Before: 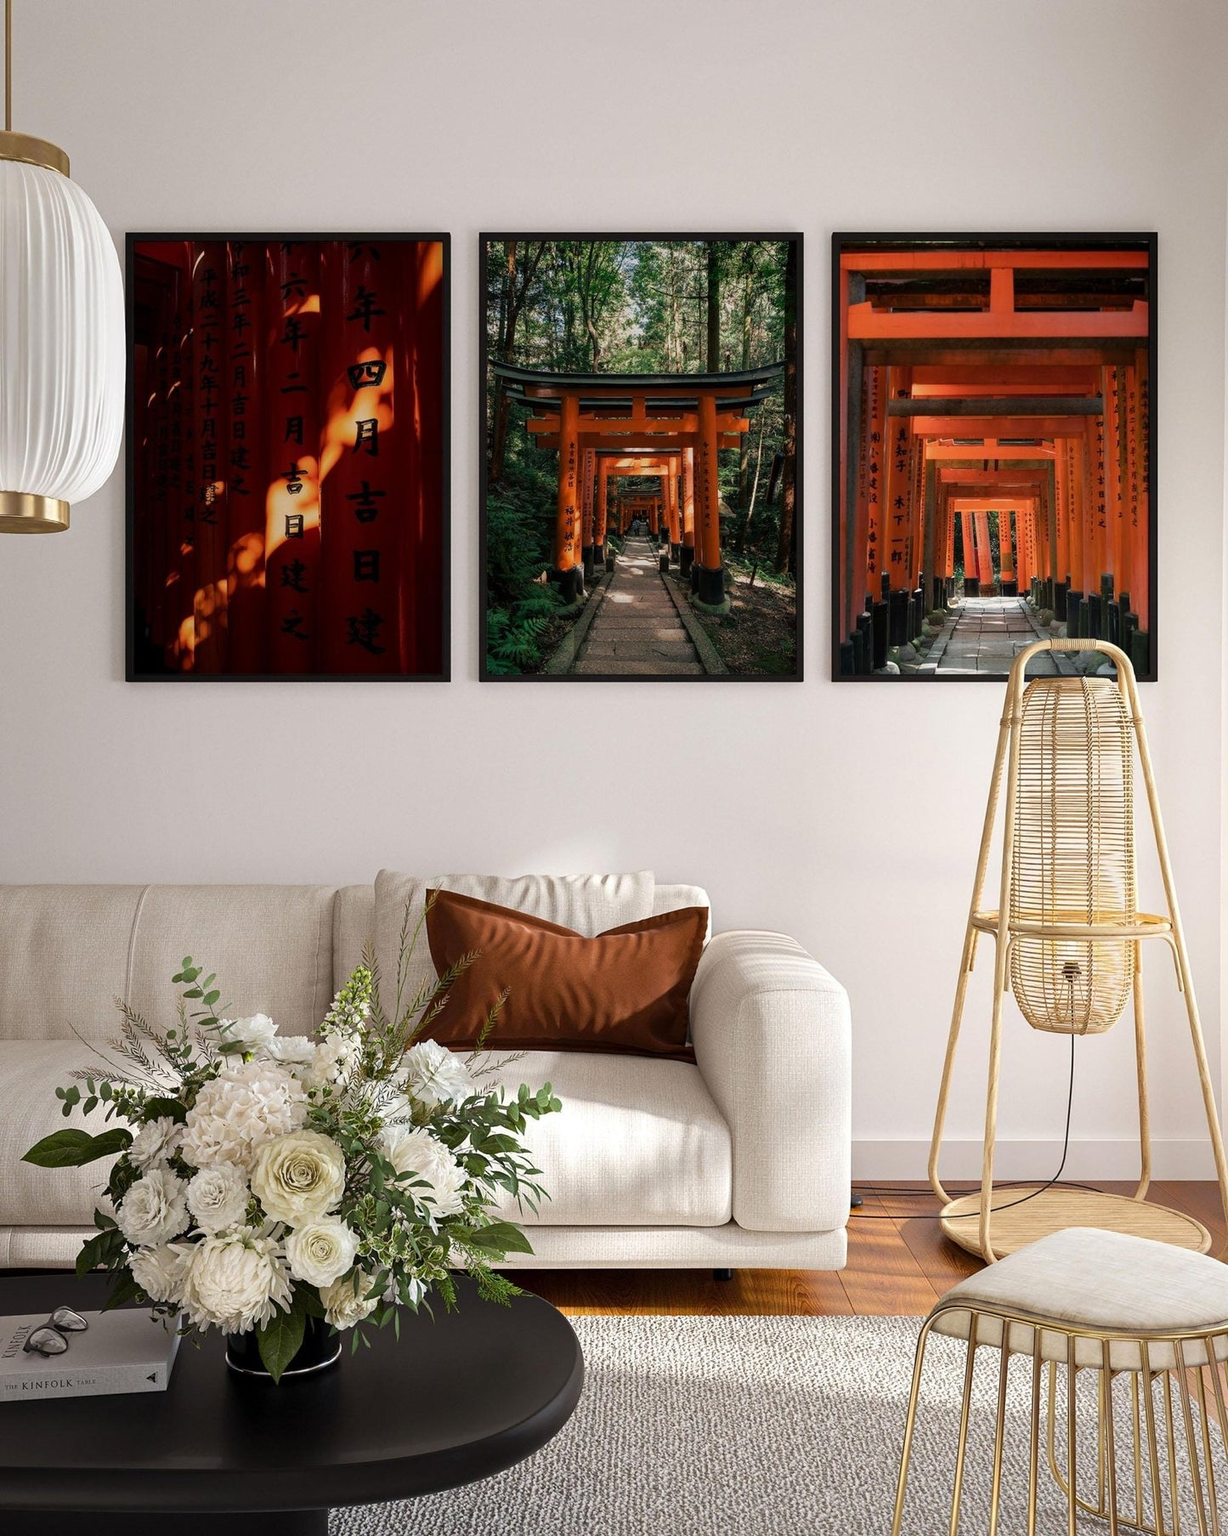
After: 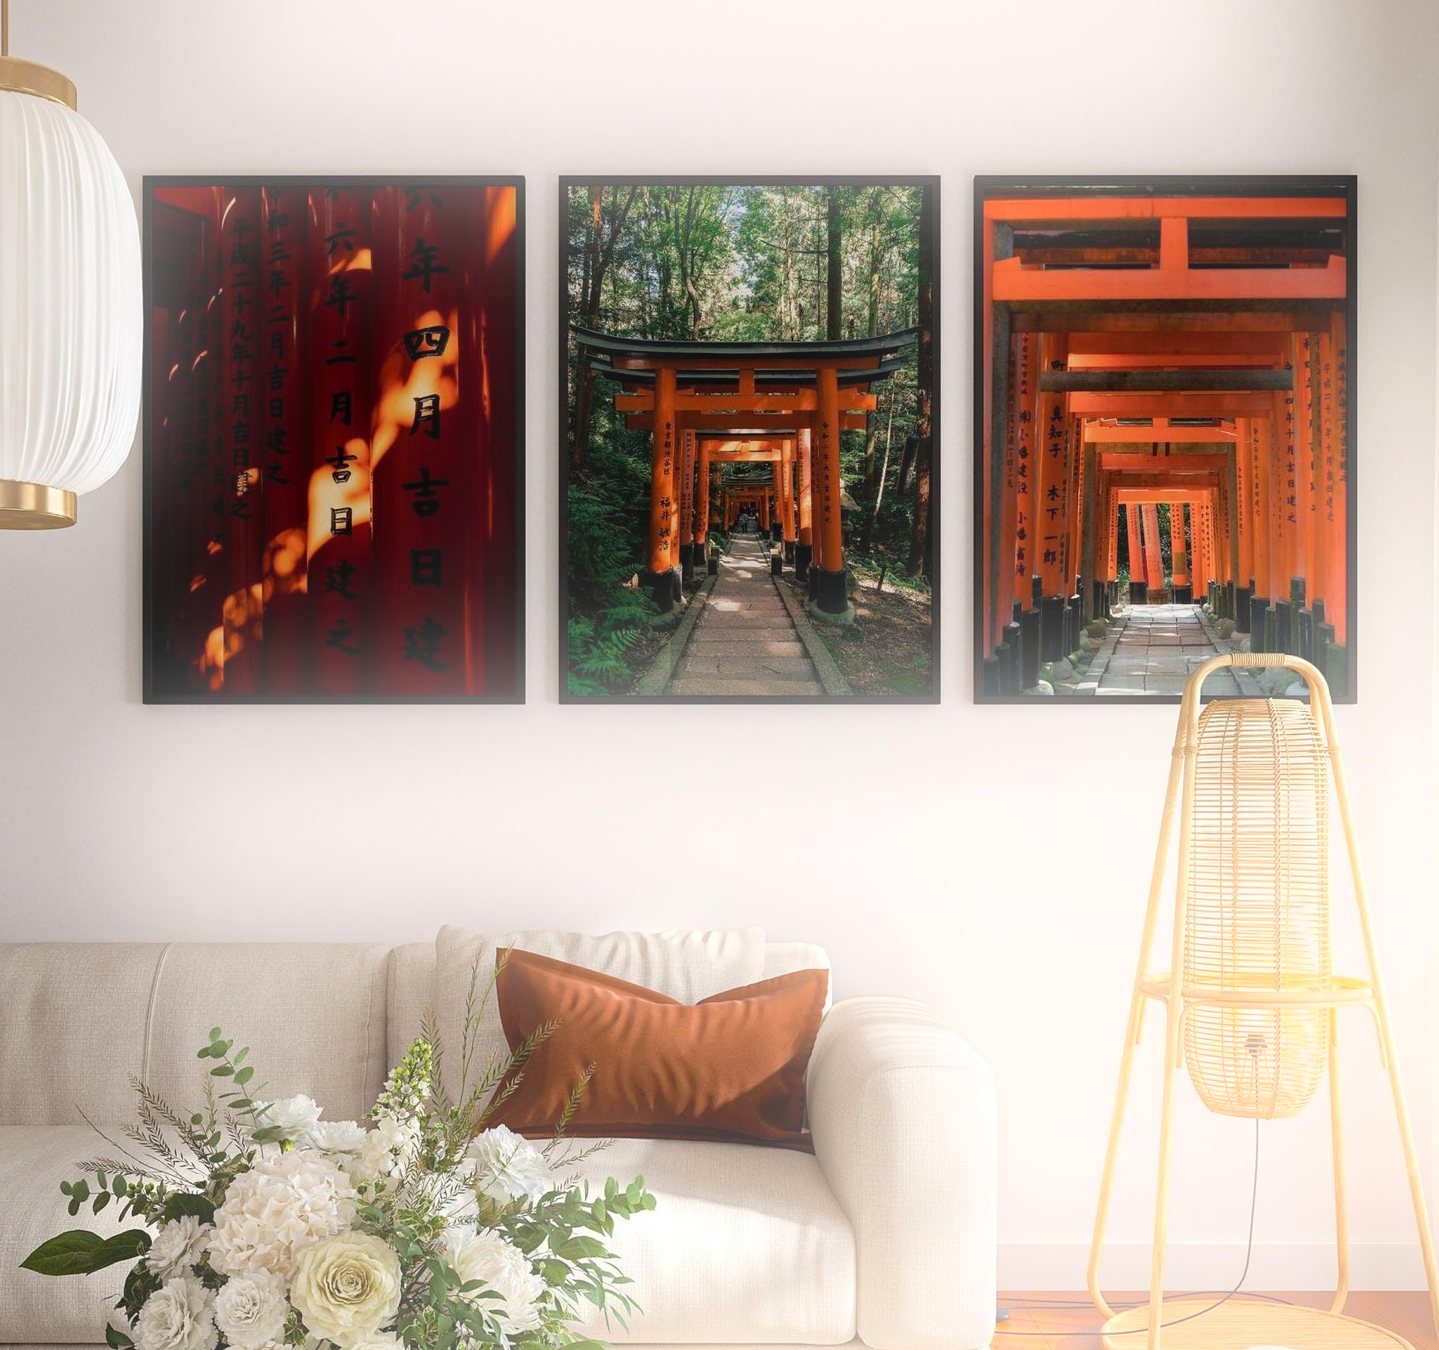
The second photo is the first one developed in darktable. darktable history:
exposure: black level correction 0.001, compensate highlight preservation false
bloom: threshold 82.5%, strength 16.25%
crop: left 0.387%, top 5.469%, bottom 19.809%
